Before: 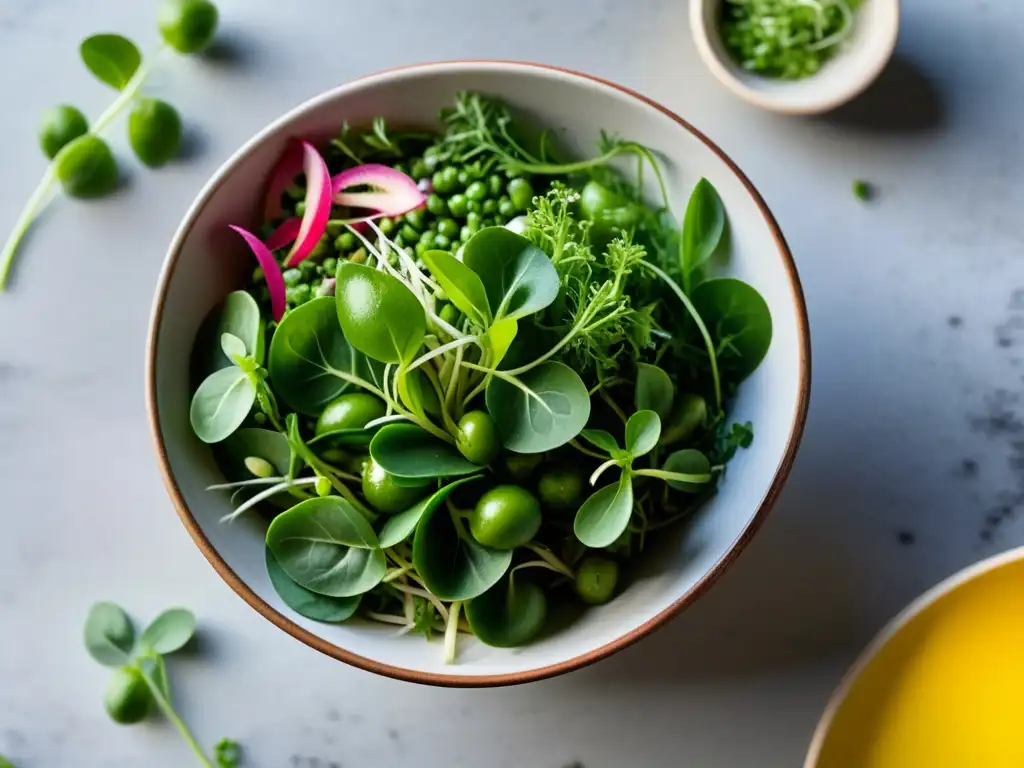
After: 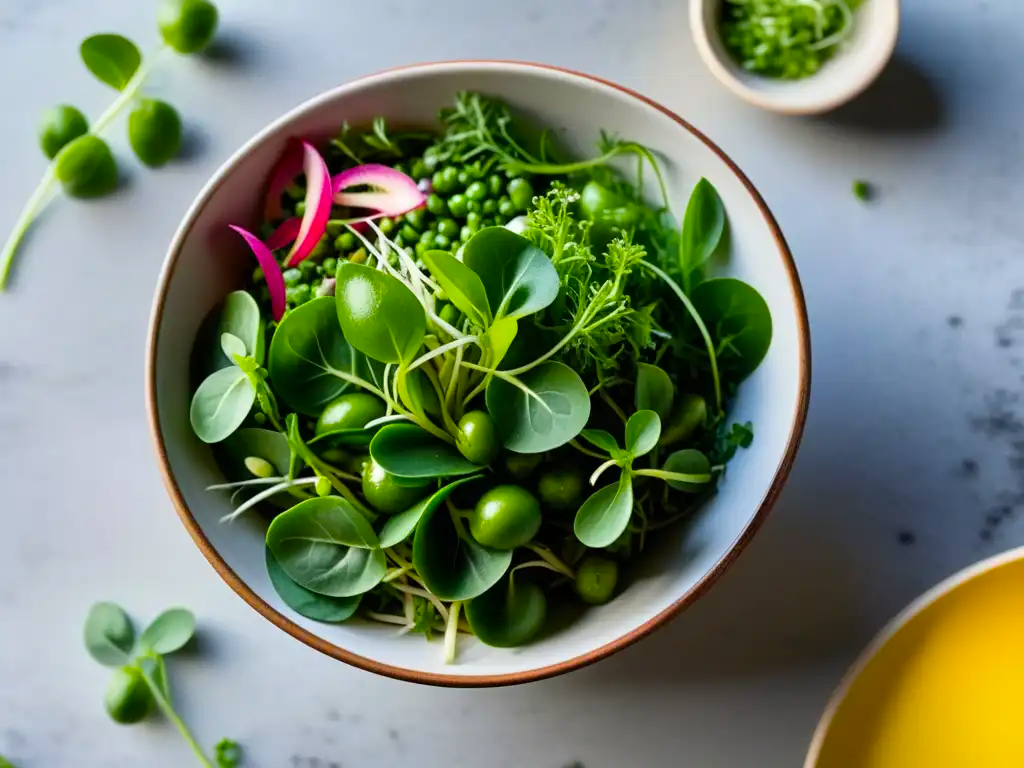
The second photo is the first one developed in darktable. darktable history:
color balance rgb: perceptual saturation grading › global saturation 19.844%
